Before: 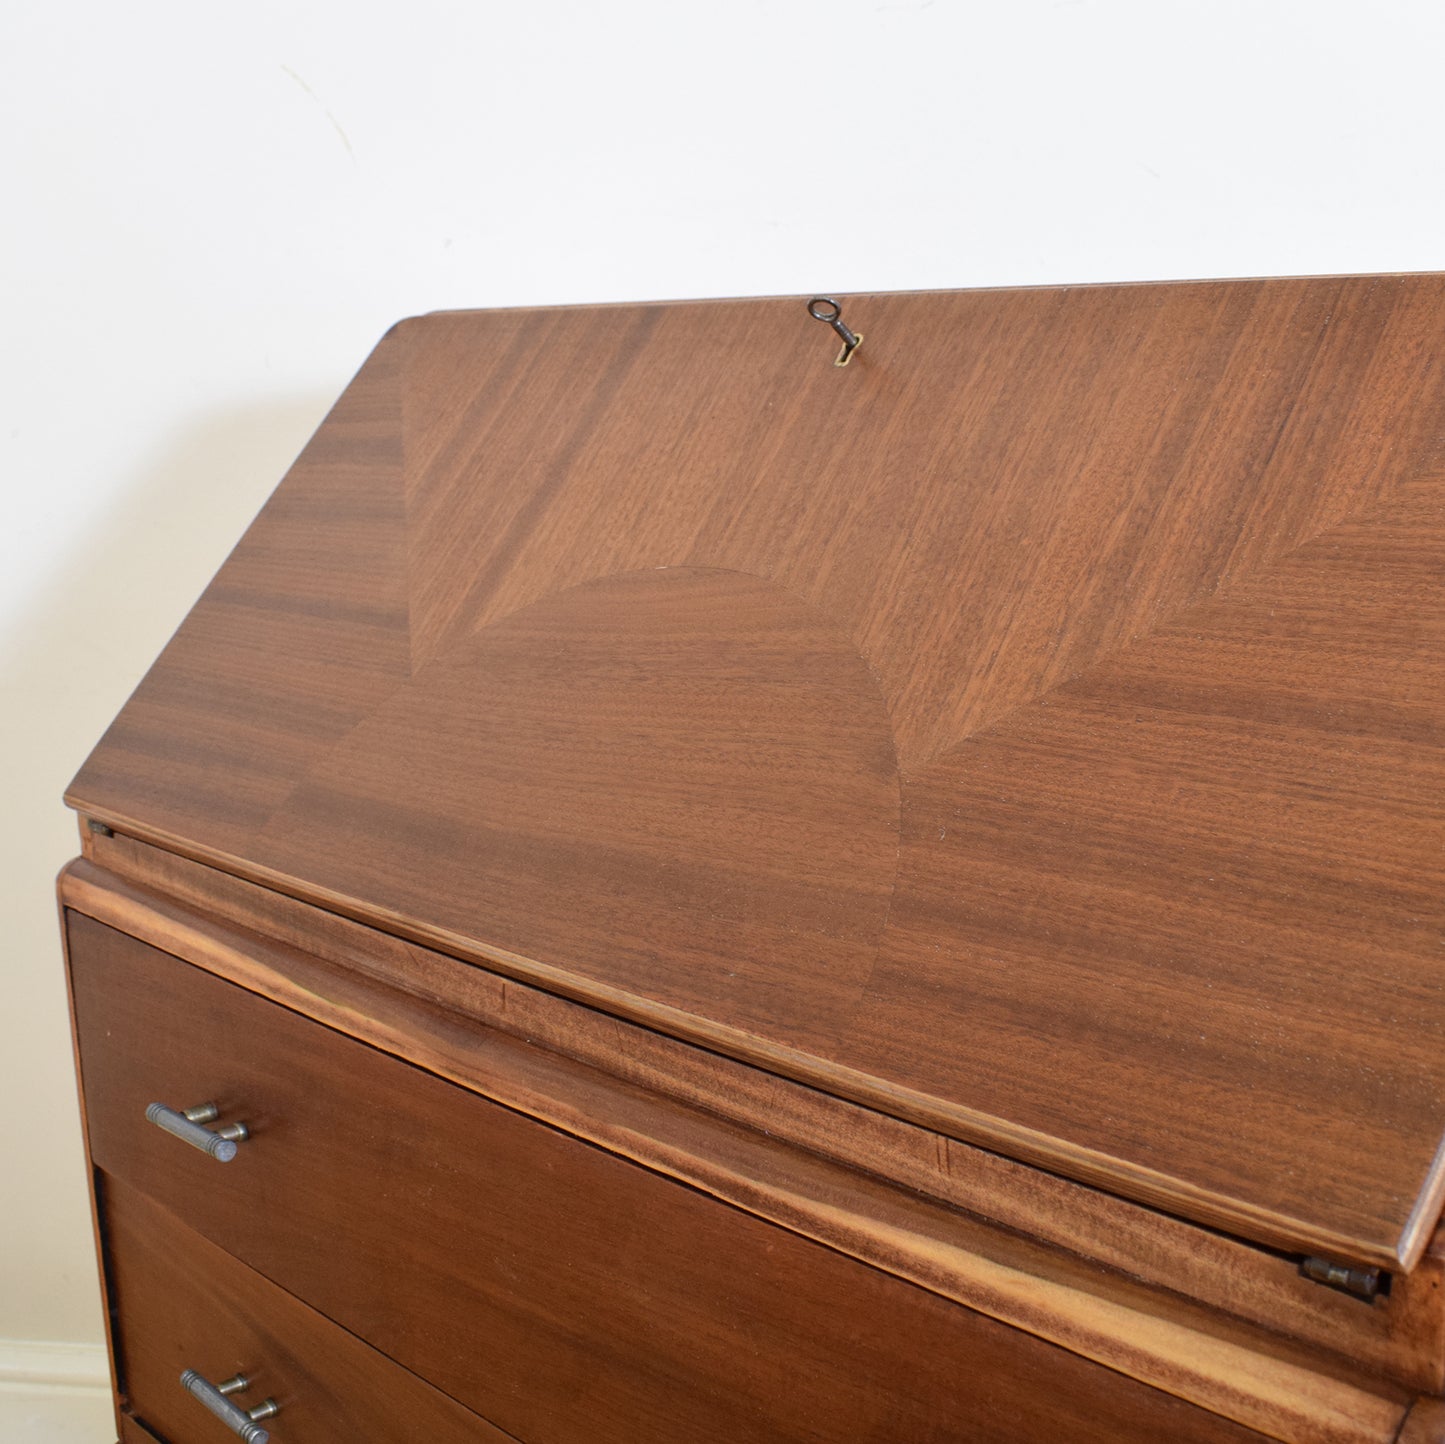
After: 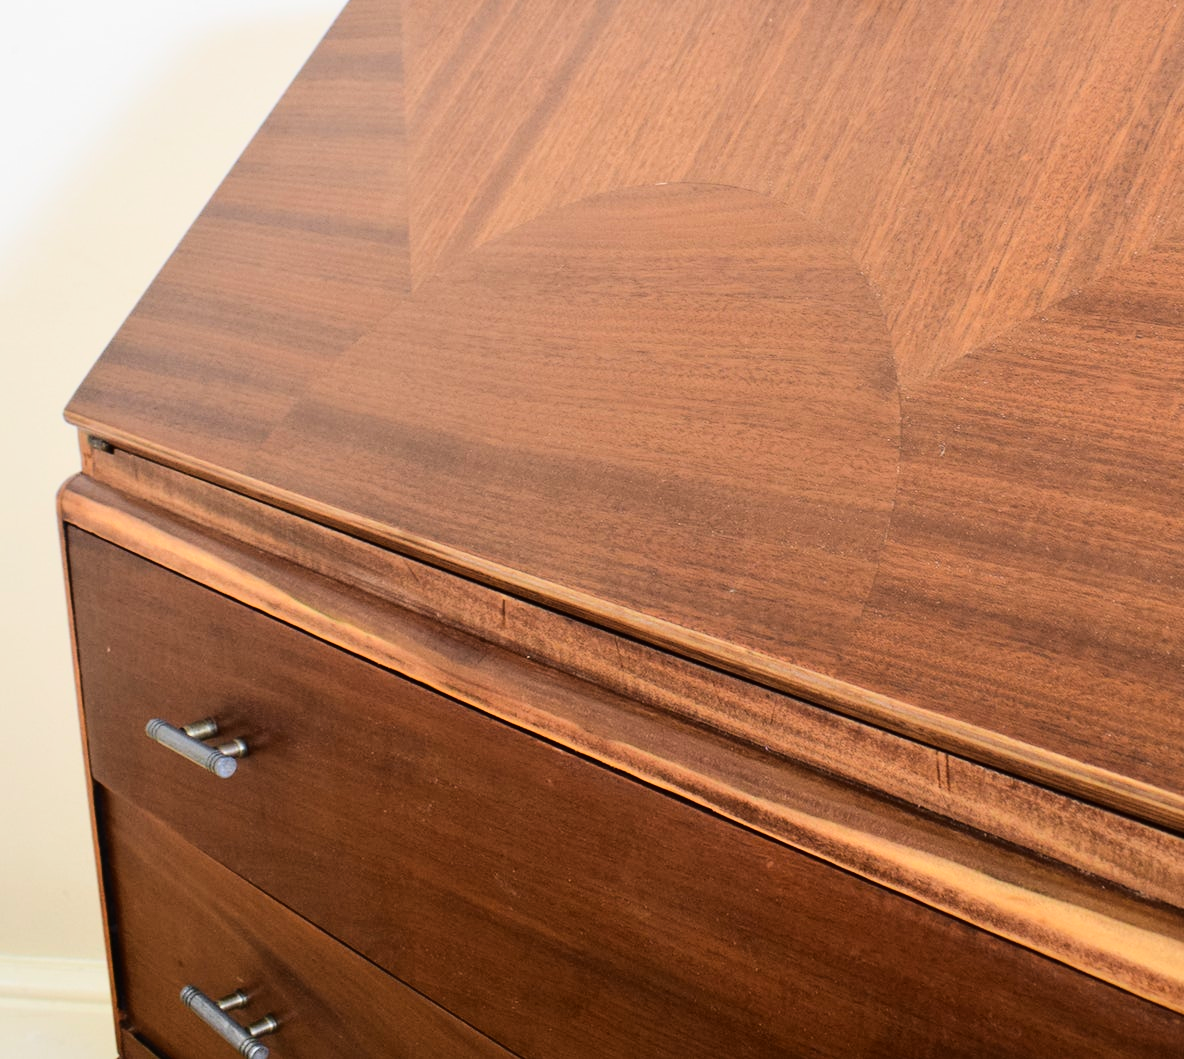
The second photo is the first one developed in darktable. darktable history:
contrast brightness saturation: contrast 0.044, saturation 0.072
crop: top 26.621%, right 18.028%
base curve: curves: ch0 [(0, 0) (0.036, 0.025) (0.121, 0.166) (0.206, 0.329) (0.605, 0.79) (1, 1)]
